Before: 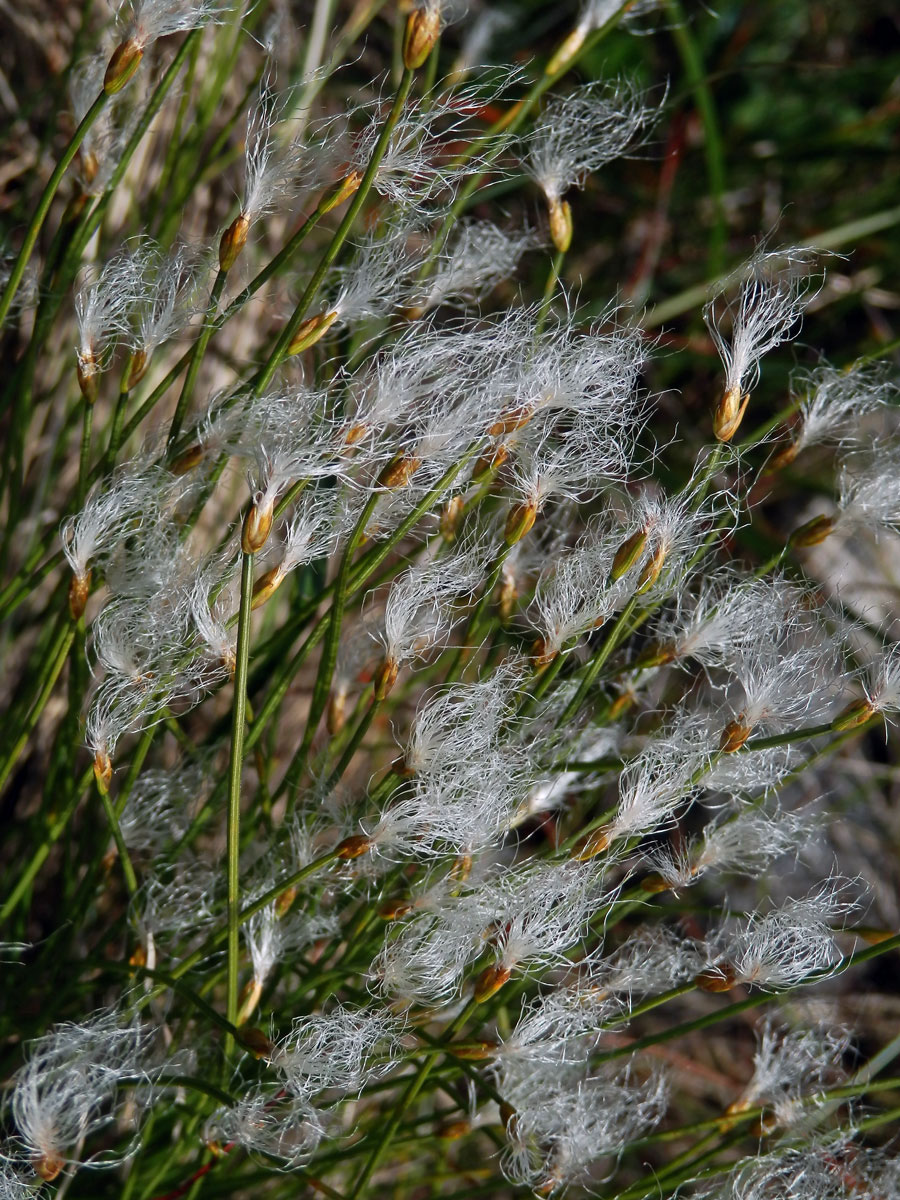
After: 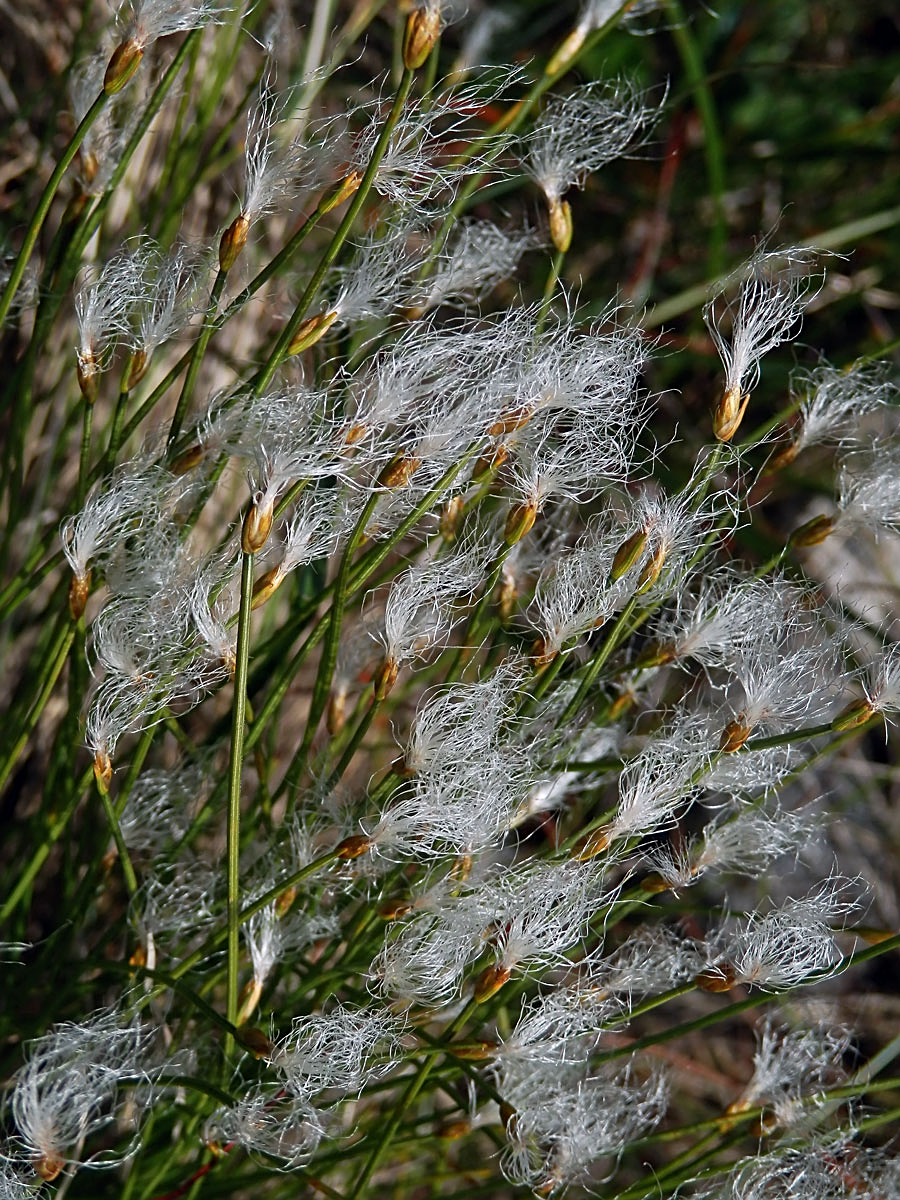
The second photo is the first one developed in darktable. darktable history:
sharpen: amount 0.499
